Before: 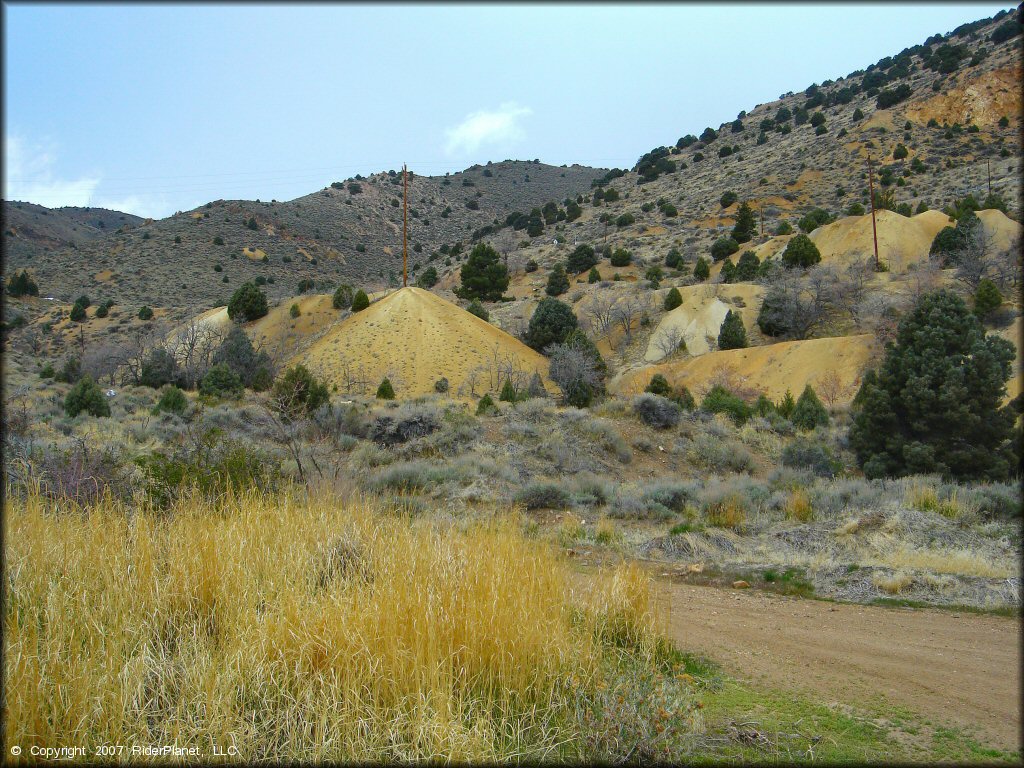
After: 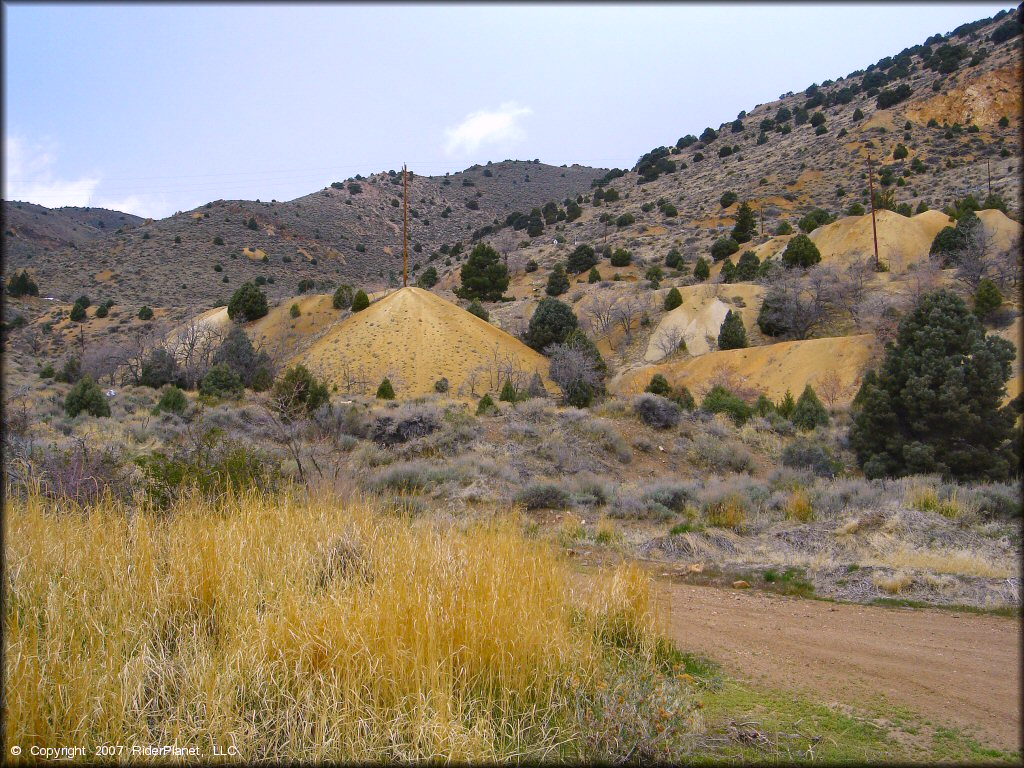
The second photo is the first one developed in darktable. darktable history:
exposure: exposure 0.026 EV, compensate exposure bias true, compensate highlight preservation false
color calibration: output R [1.063, -0.012, -0.003, 0], output B [-0.079, 0.047, 1, 0], illuminant as shot in camera, x 0.358, y 0.373, temperature 4628.91 K
